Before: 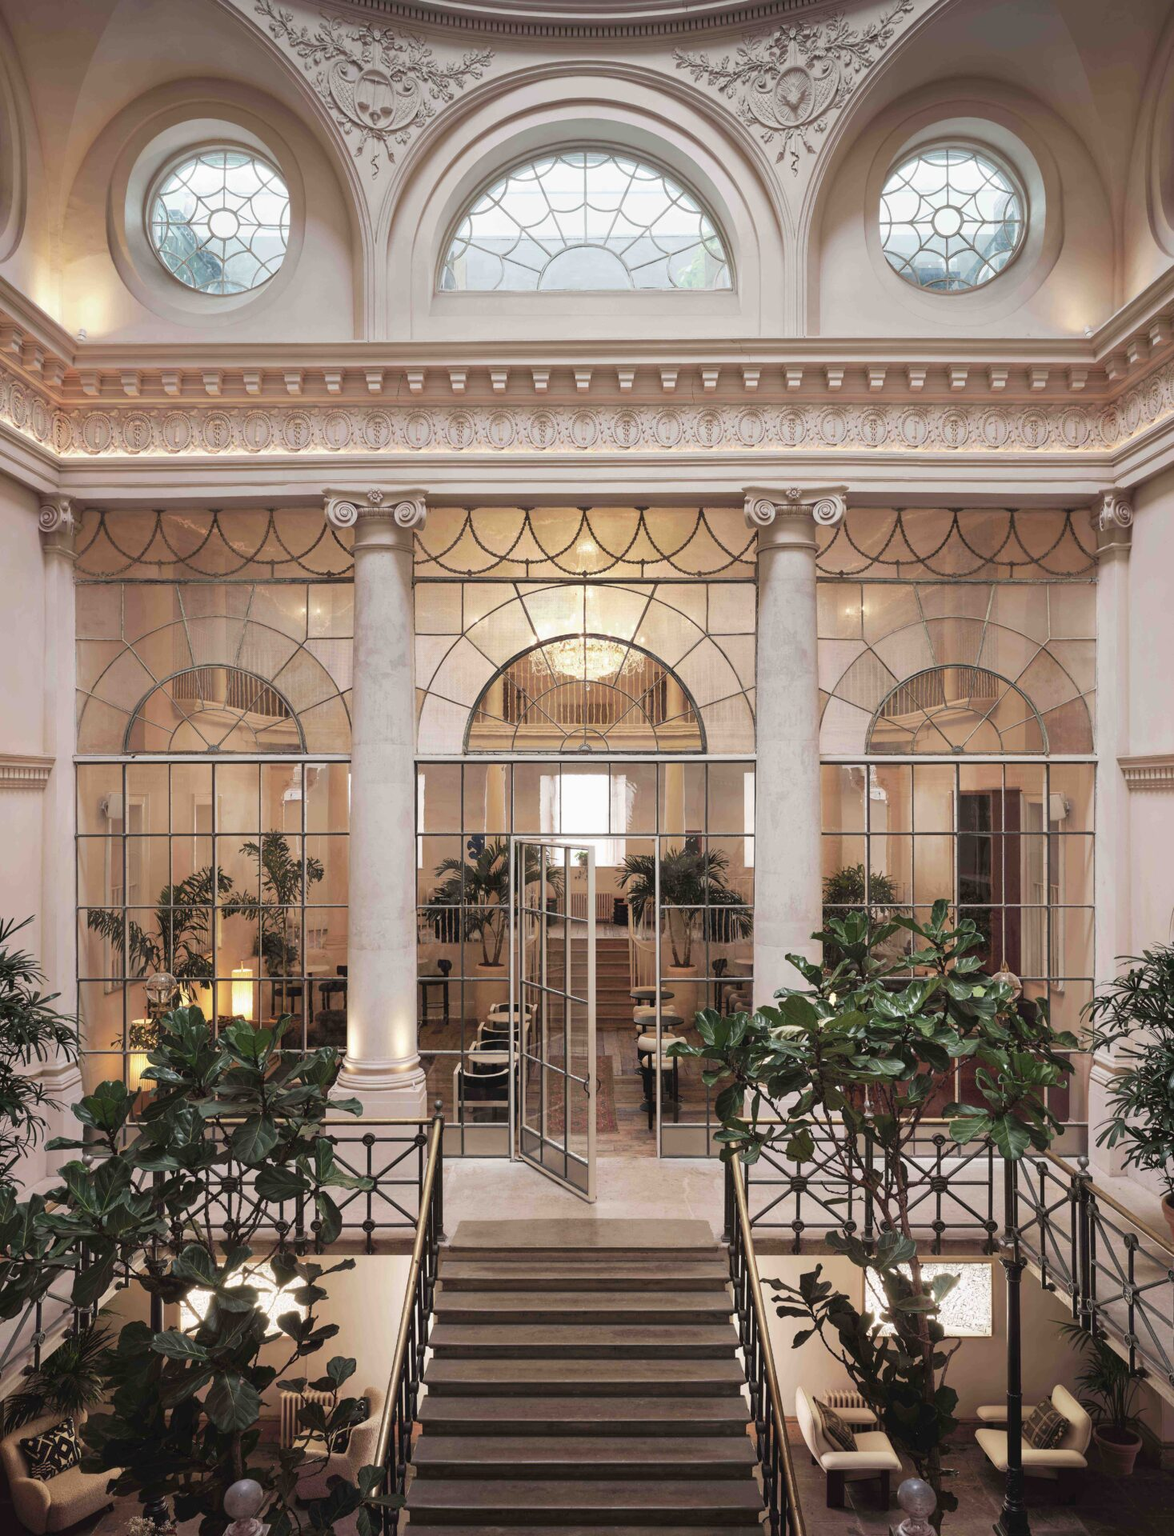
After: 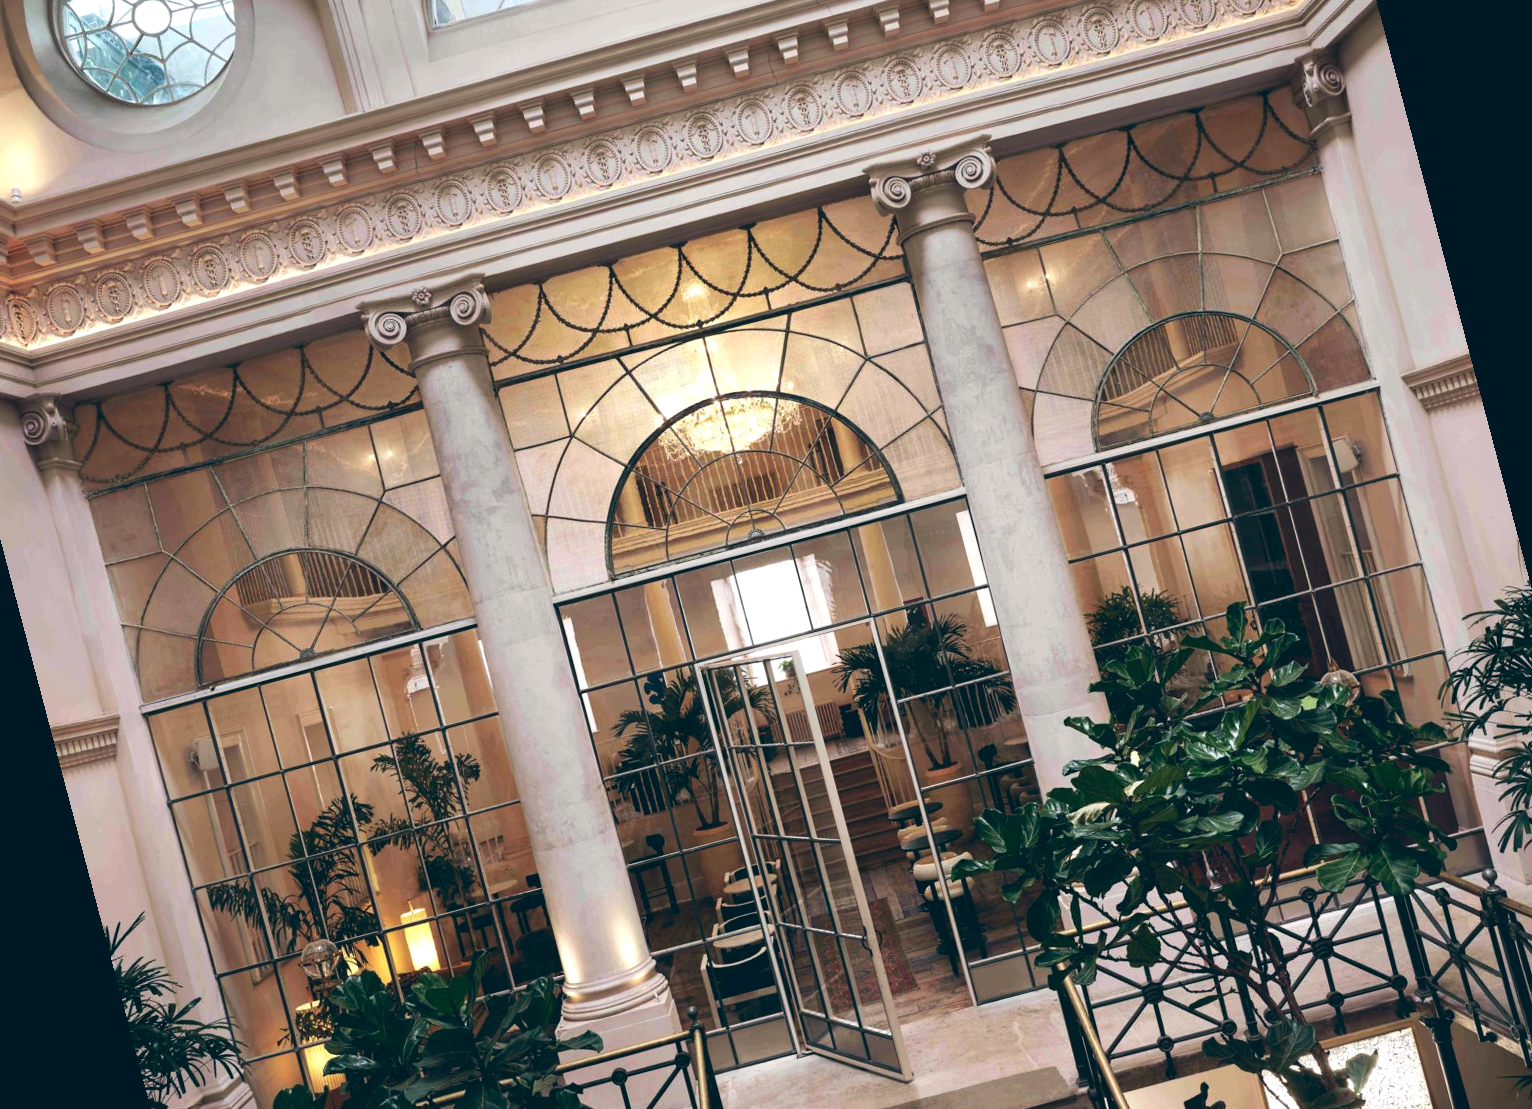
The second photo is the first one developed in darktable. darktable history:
rotate and perspective: rotation -14.8°, crop left 0.1, crop right 0.903, crop top 0.25, crop bottom 0.748
contrast brightness saturation: contrast 0.12, brightness -0.12, saturation 0.2
color balance: lift [1.016, 0.983, 1, 1.017], gamma [0.958, 1, 1, 1], gain [0.981, 1.007, 0.993, 1.002], input saturation 118.26%, contrast 13.43%, contrast fulcrum 21.62%, output saturation 82.76%
